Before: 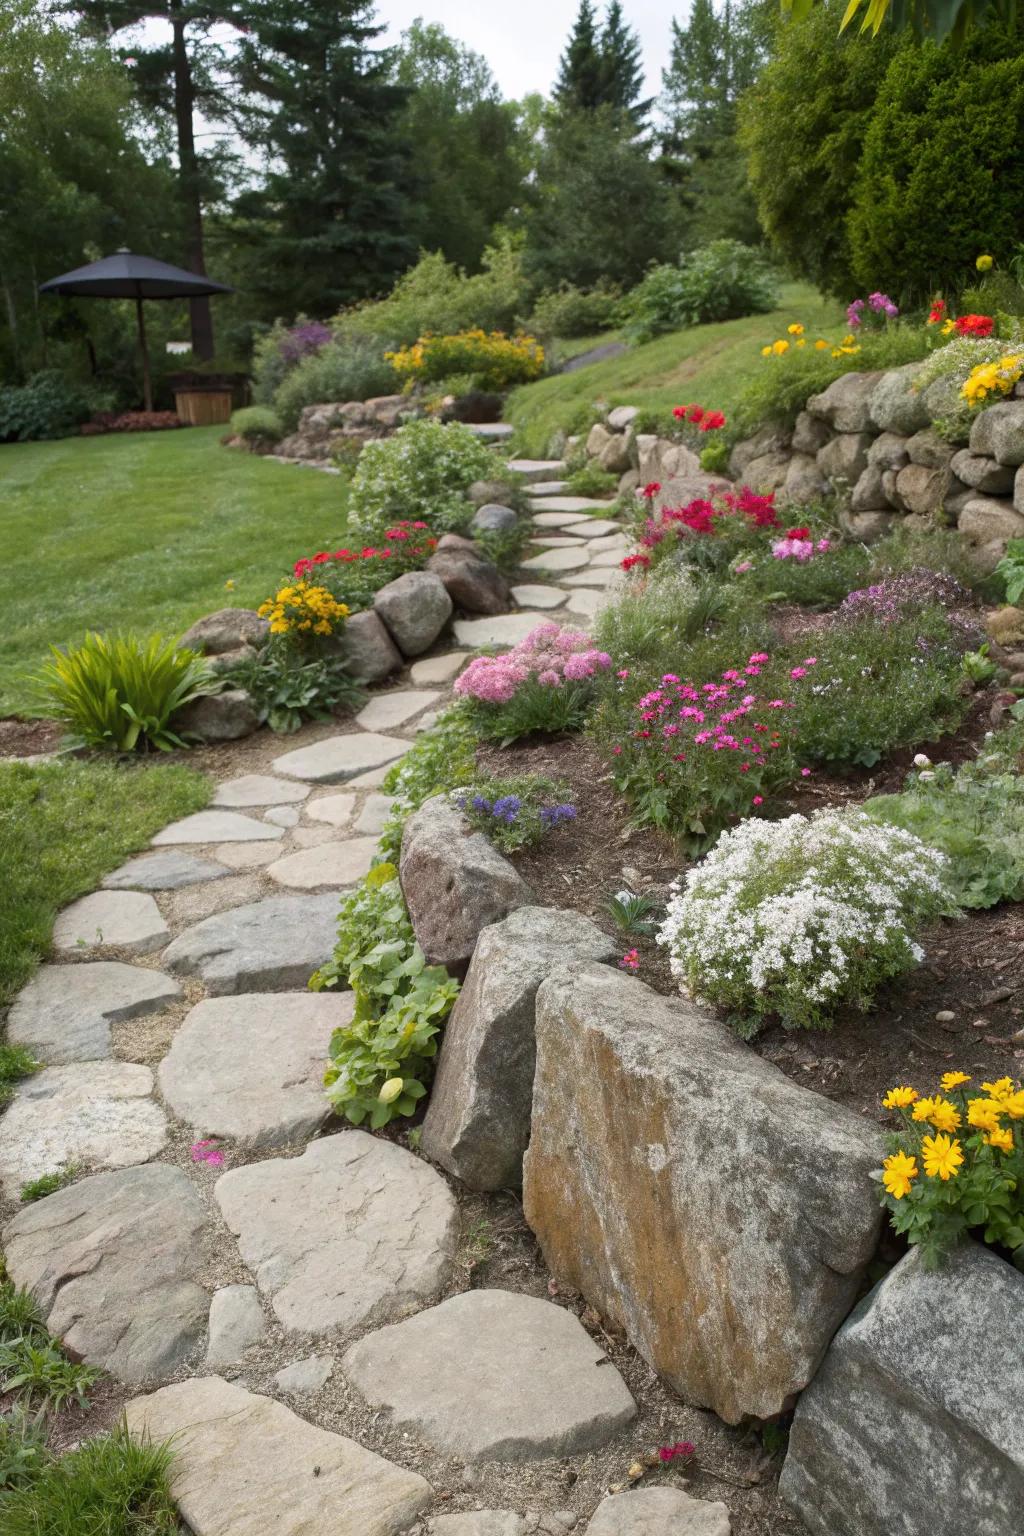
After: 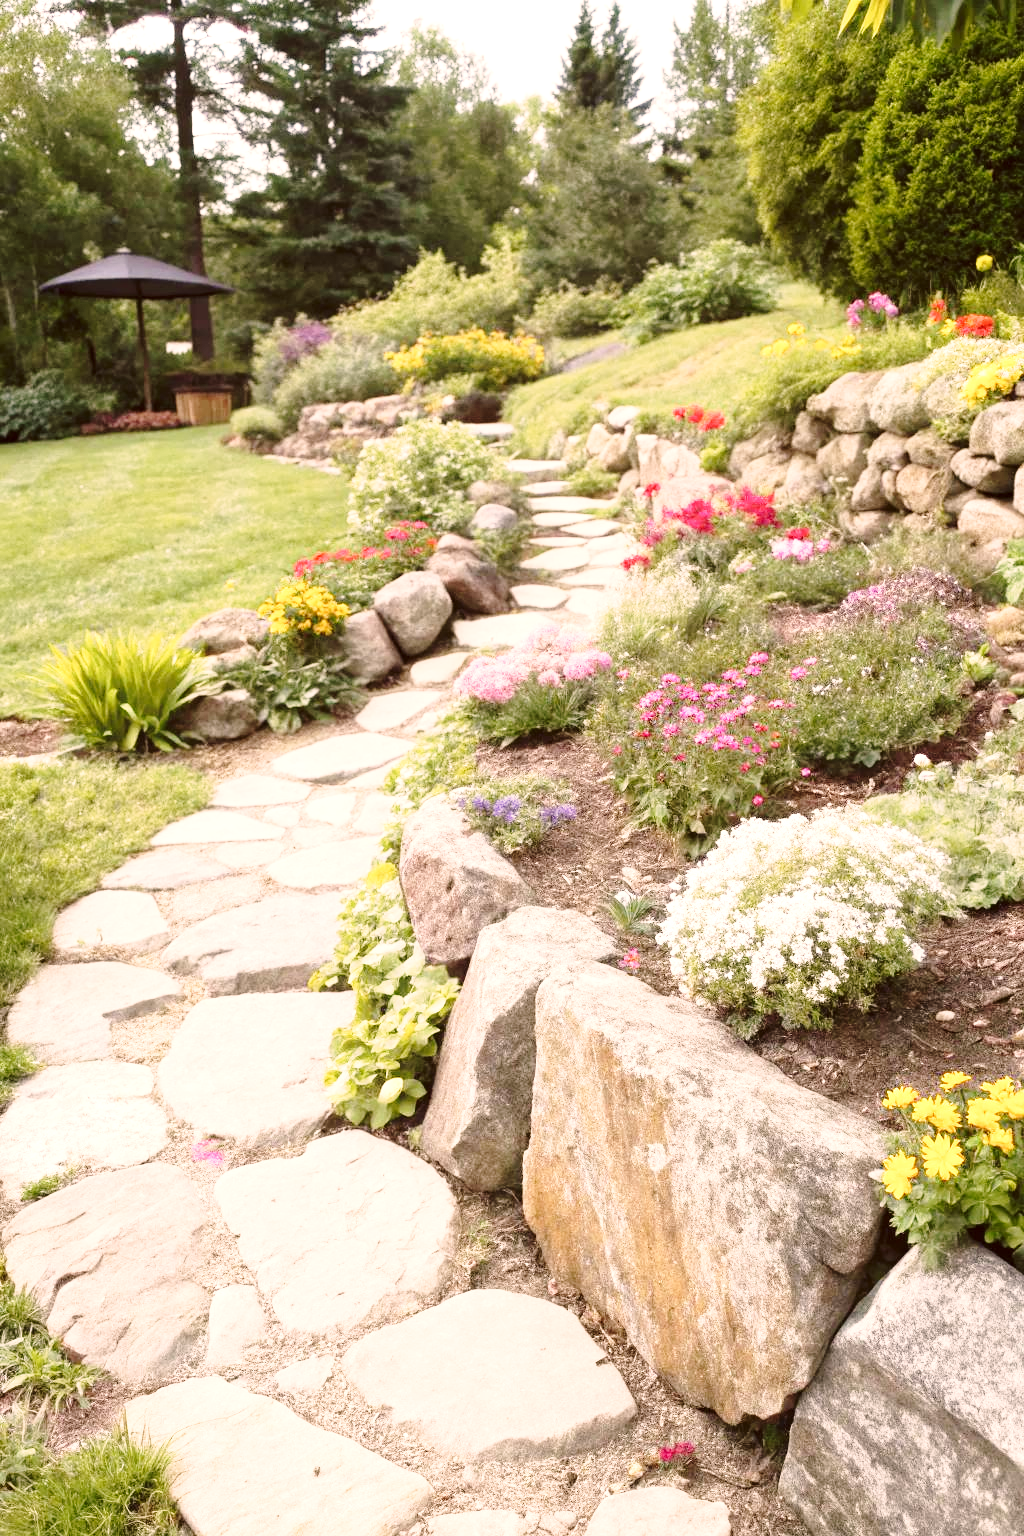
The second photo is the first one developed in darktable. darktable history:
color correction: highlights a* 10.22, highlights b* 9.78, shadows a* 9.19, shadows b* 7.71, saturation 0.795
exposure: black level correction 0, exposure 0.949 EV, compensate exposure bias true, compensate highlight preservation false
base curve: curves: ch0 [(0, 0) (0.028, 0.03) (0.121, 0.232) (0.46, 0.748) (0.859, 0.968) (1, 1)], preserve colors none
